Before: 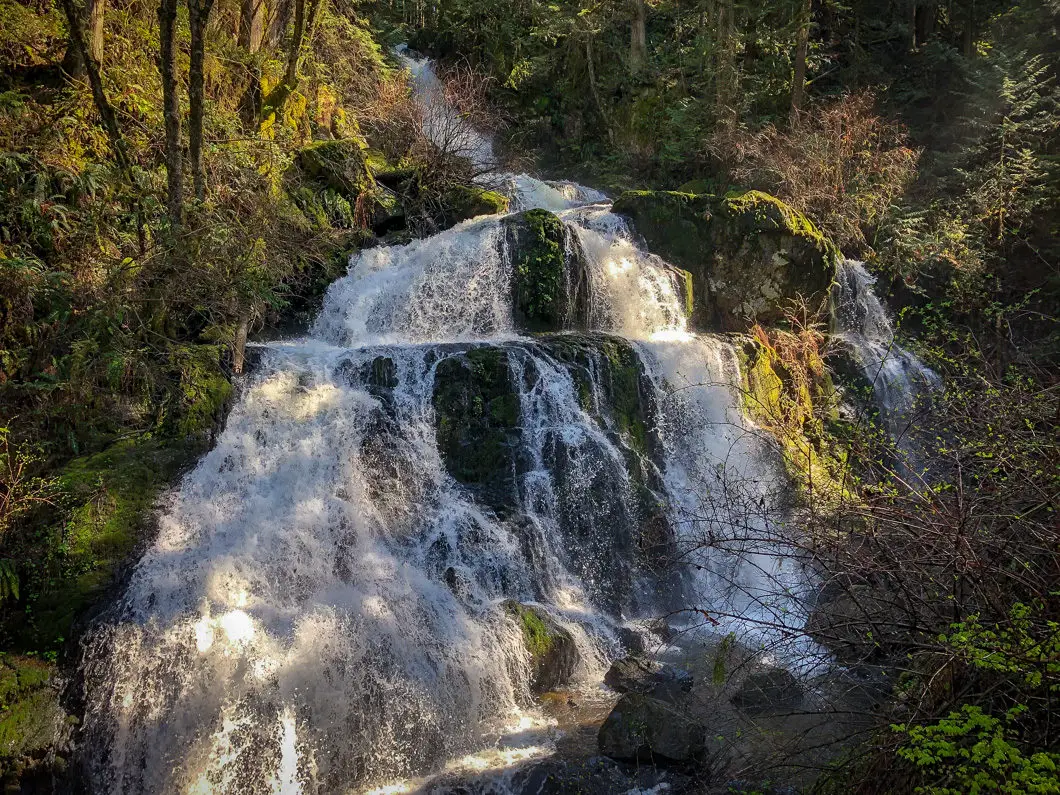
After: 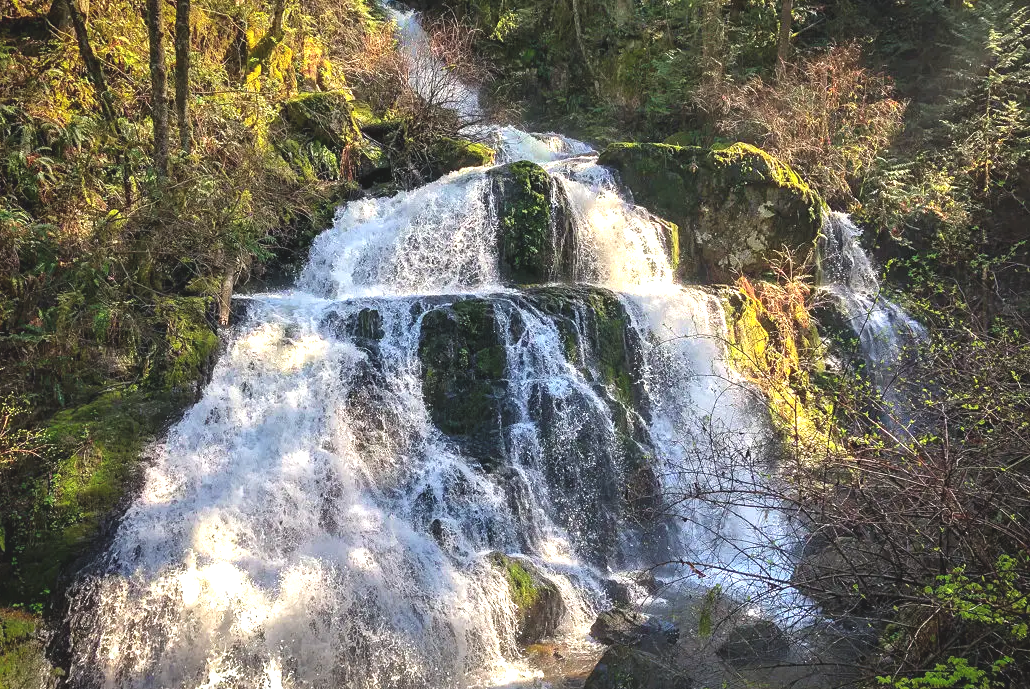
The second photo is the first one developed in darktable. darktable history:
exposure: black level correction -0.005, exposure 1 EV, compensate exposure bias true, compensate highlight preservation false
crop: left 1.35%, top 6.142%, right 1.446%, bottom 7.176%
